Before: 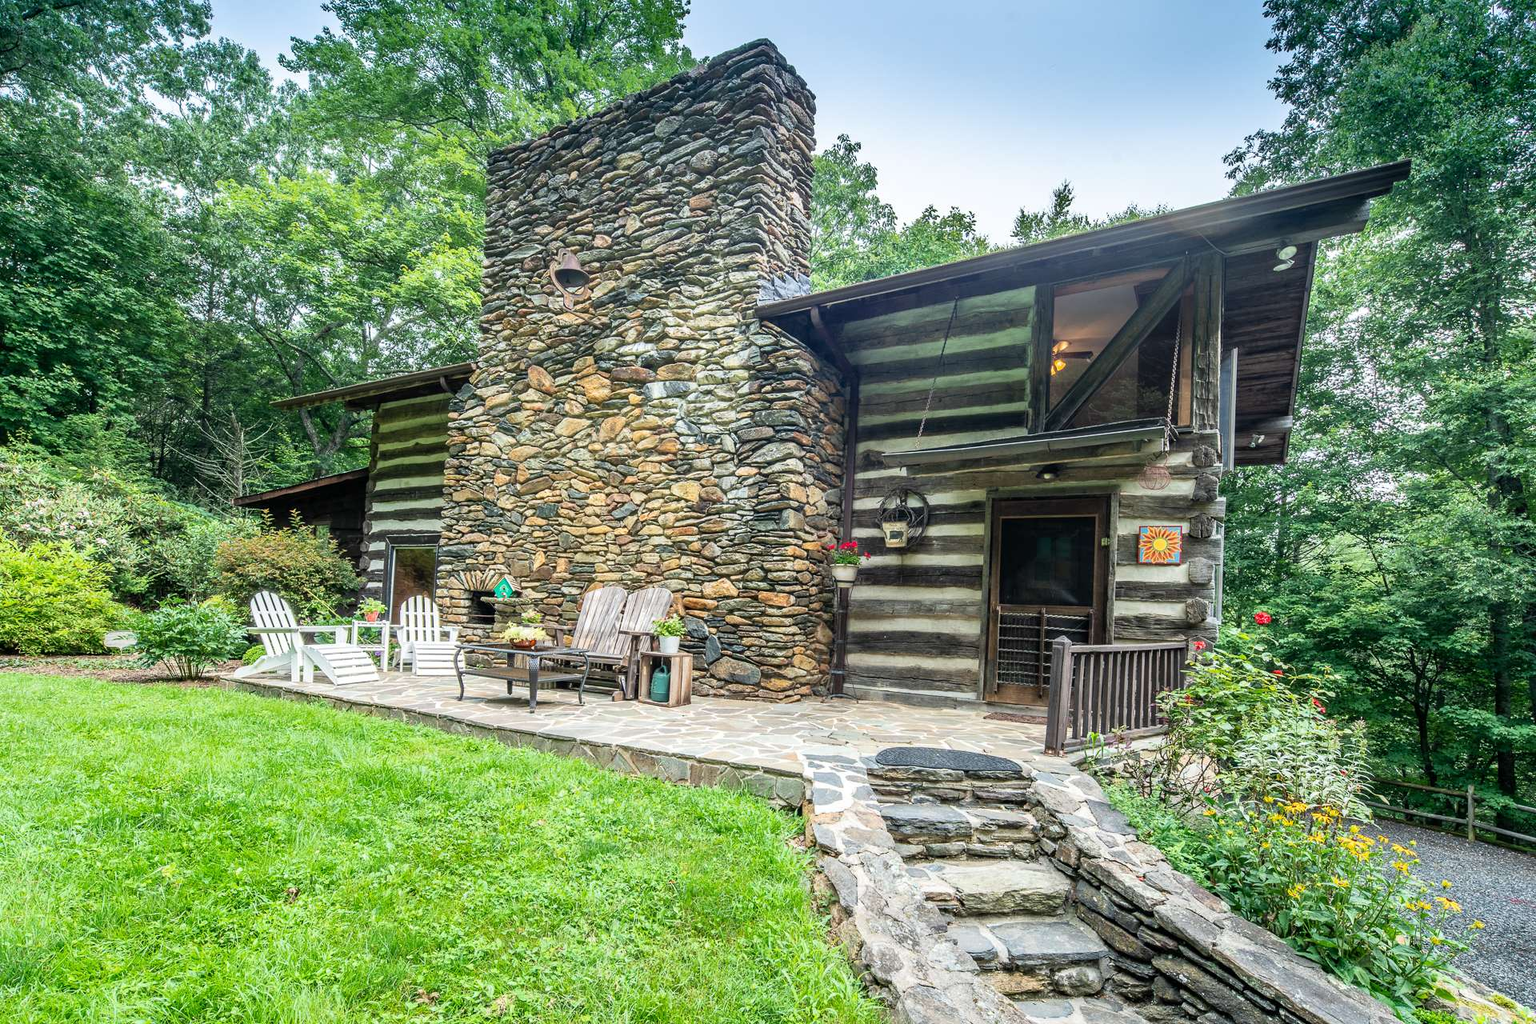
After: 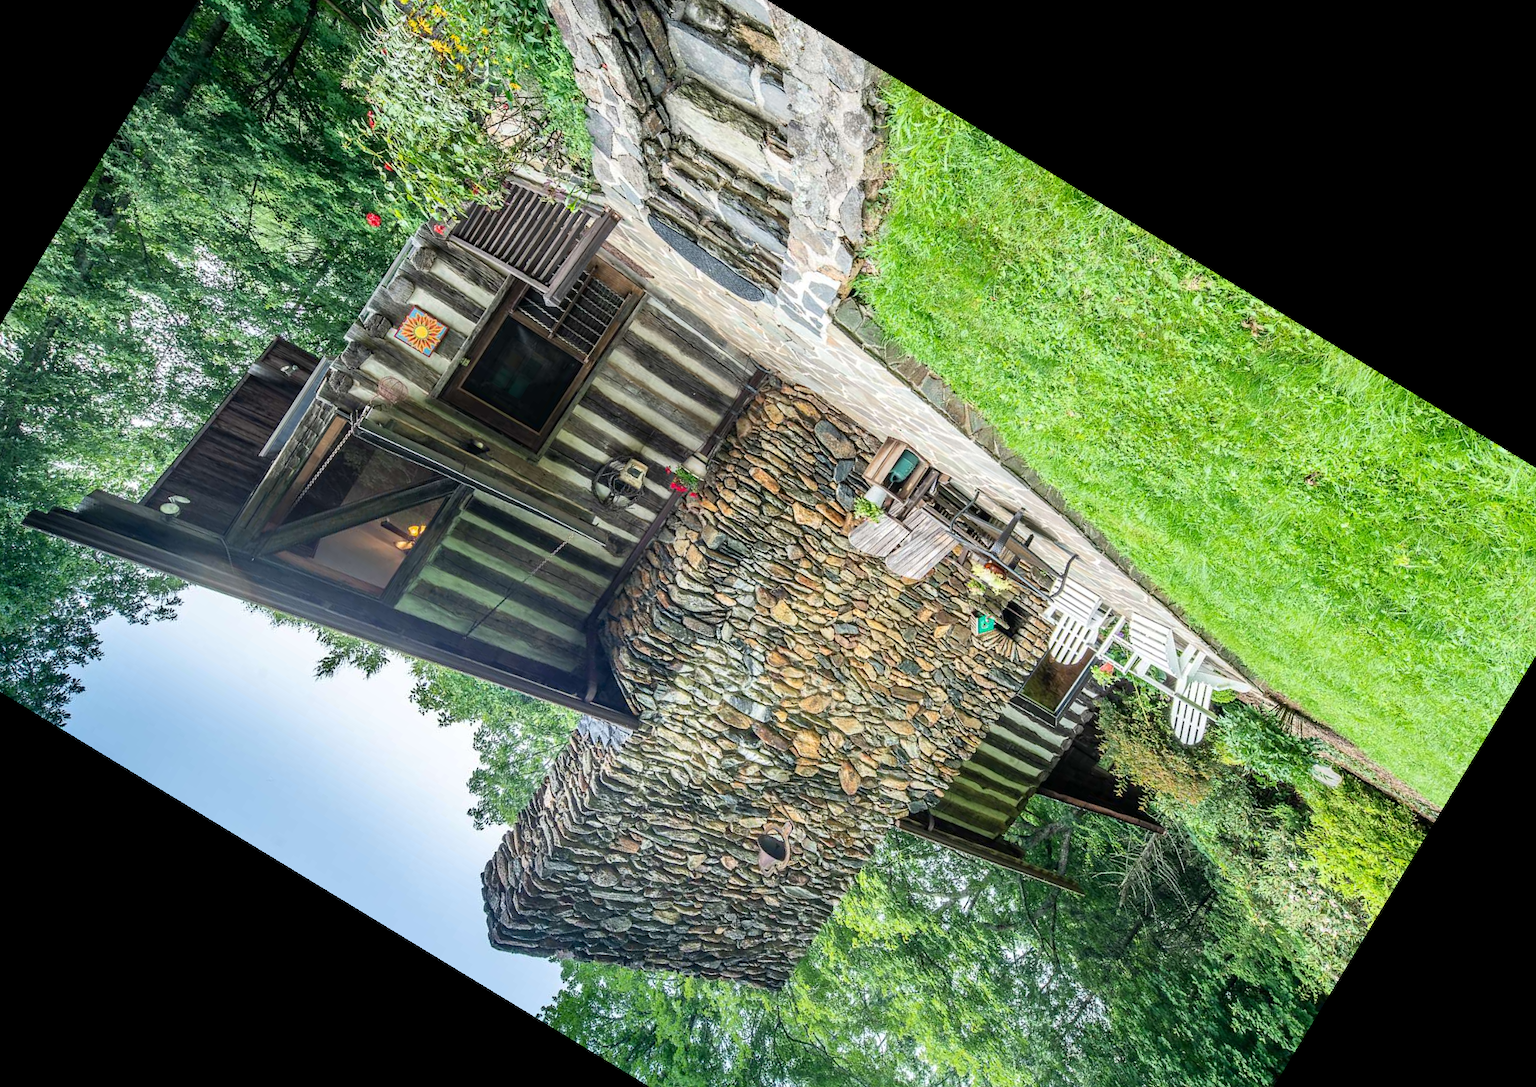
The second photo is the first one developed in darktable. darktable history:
crop and rotate: angle 148.68°, left 9.111%, top 15.603%, right 4.588%, bottom 17.041%
white balance: emerald 1
